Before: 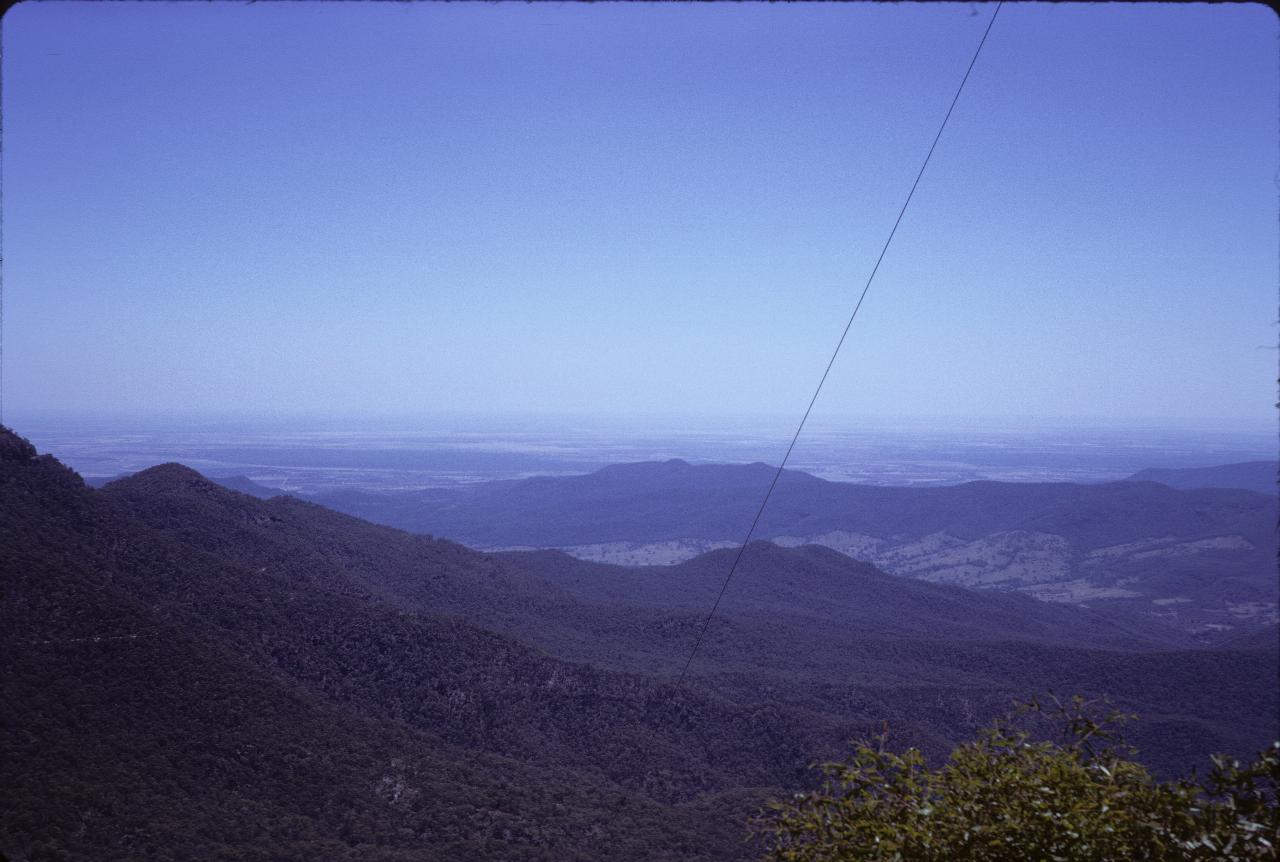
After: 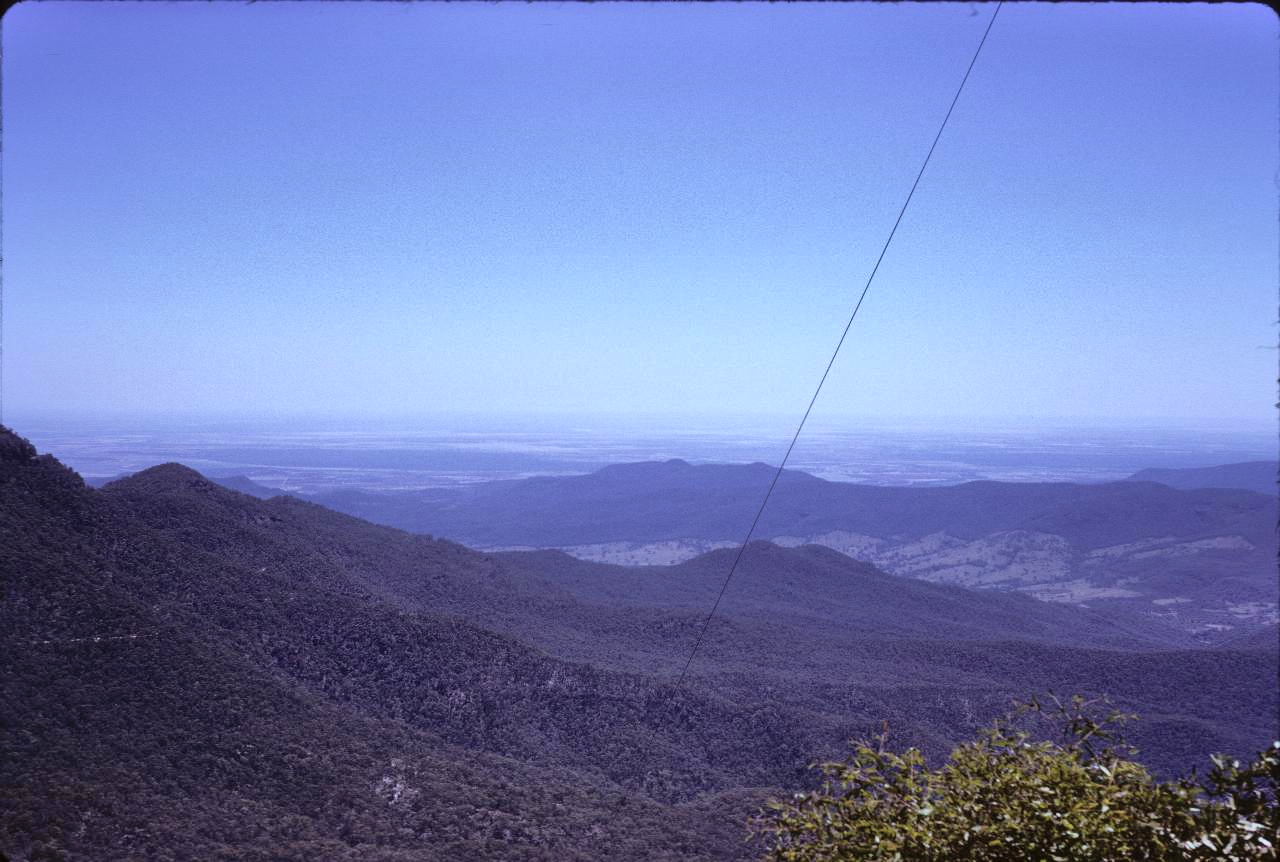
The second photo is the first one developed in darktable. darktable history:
tone equalizer: -8 EV -0.425 EV, -7 EV -0.395 EV, -6 EV -0.357 EV, -5 EV -0.205 EV, -3 EV 0.242 EV, -2 EV 0.361 EV, -1 EV 0.4 EV, +0 EV 0.42 EV
shadows and highlights: shadows 59.26, soften with gaussian
